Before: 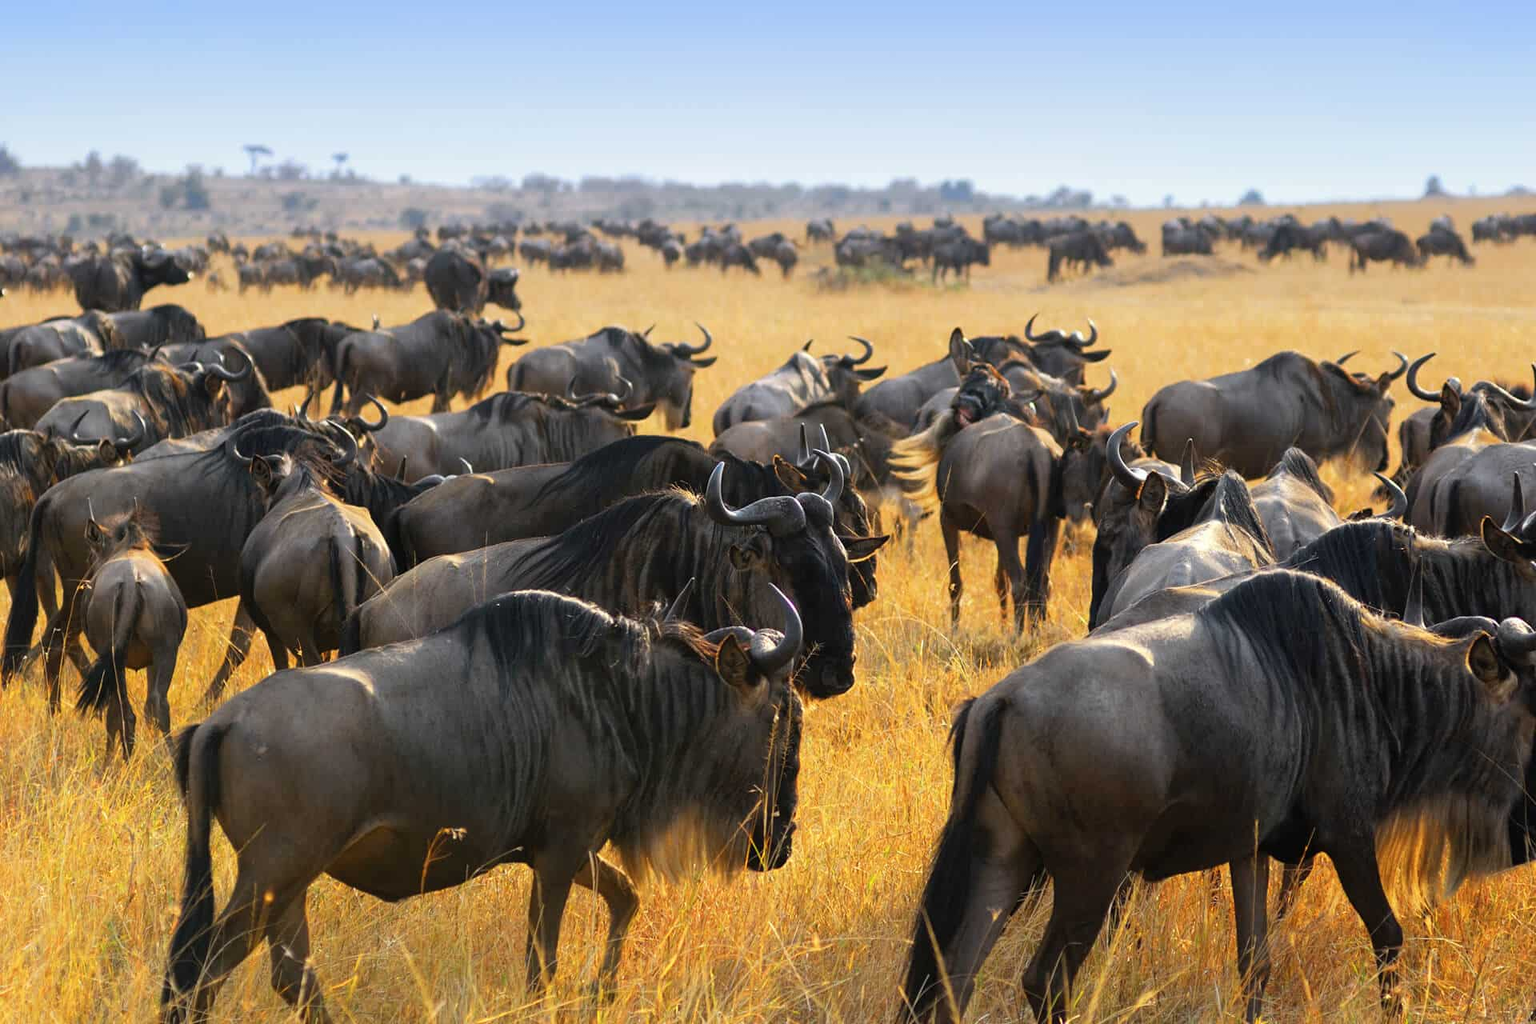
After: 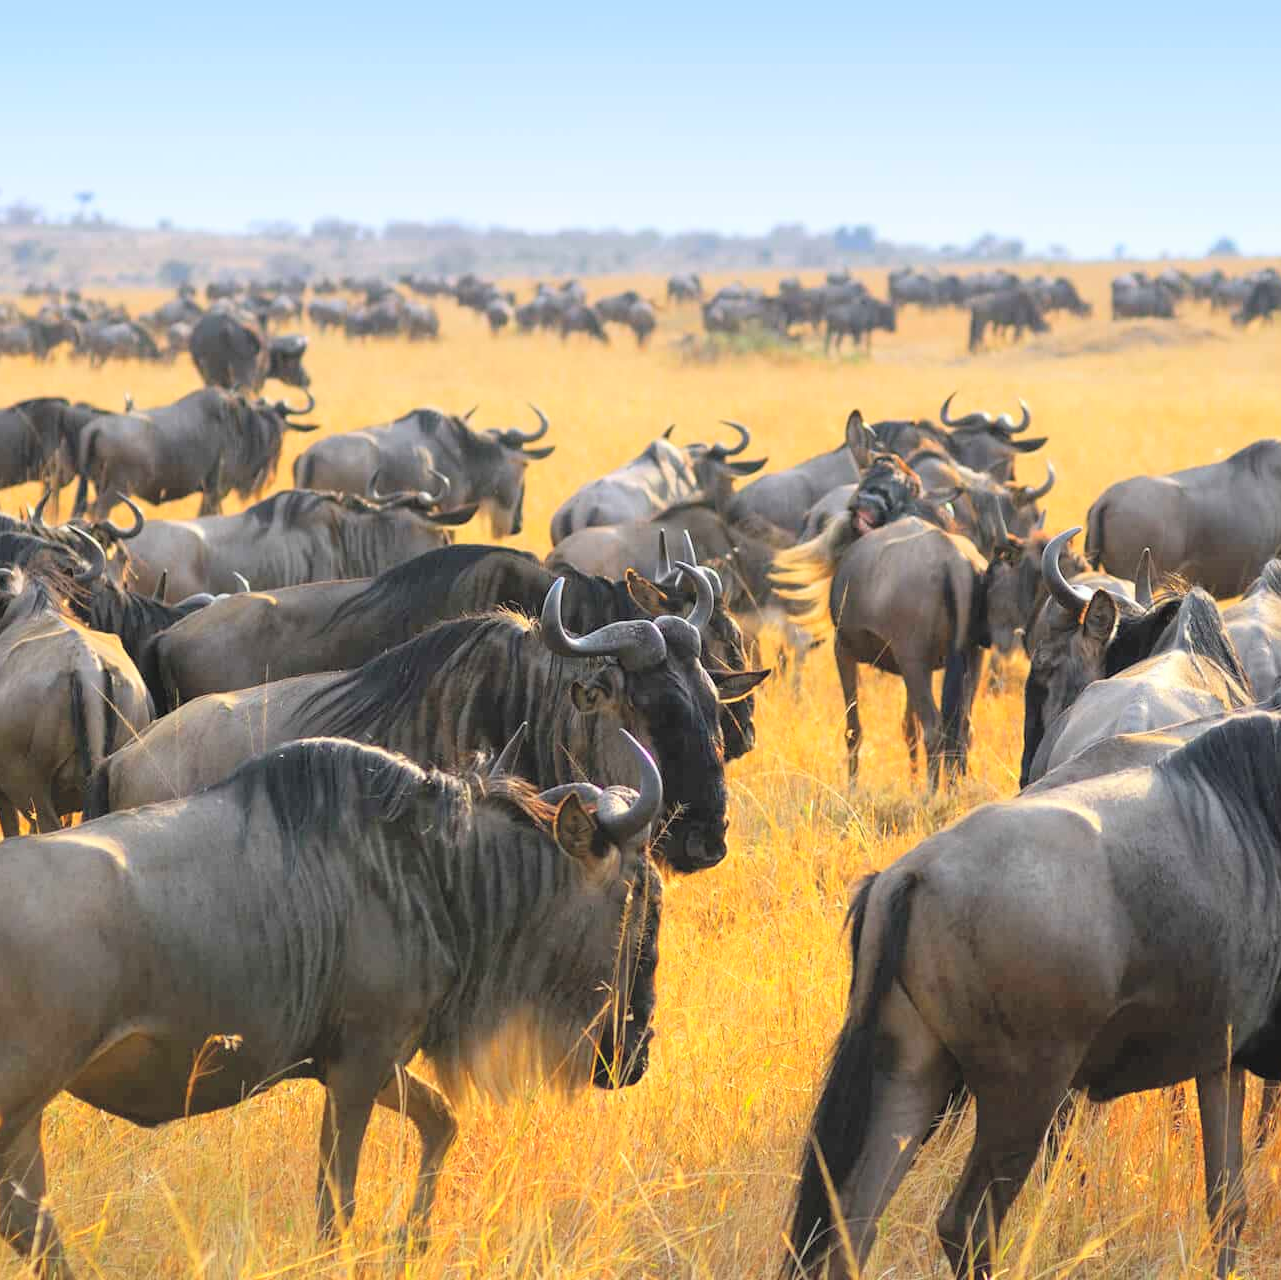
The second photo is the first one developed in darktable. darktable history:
crop and rotate: left 17.773%, right 15.46%
contrast brightness saturation: contrast 0.097, brightness 0.32, saturation 0.145
